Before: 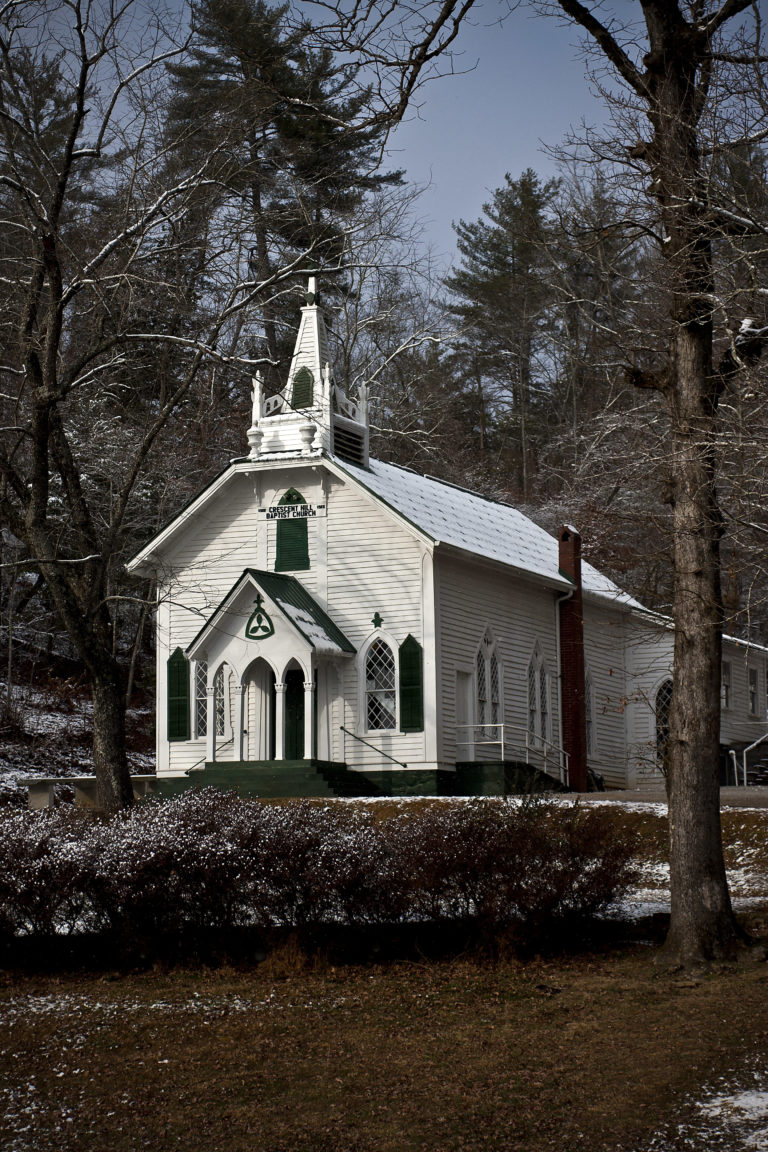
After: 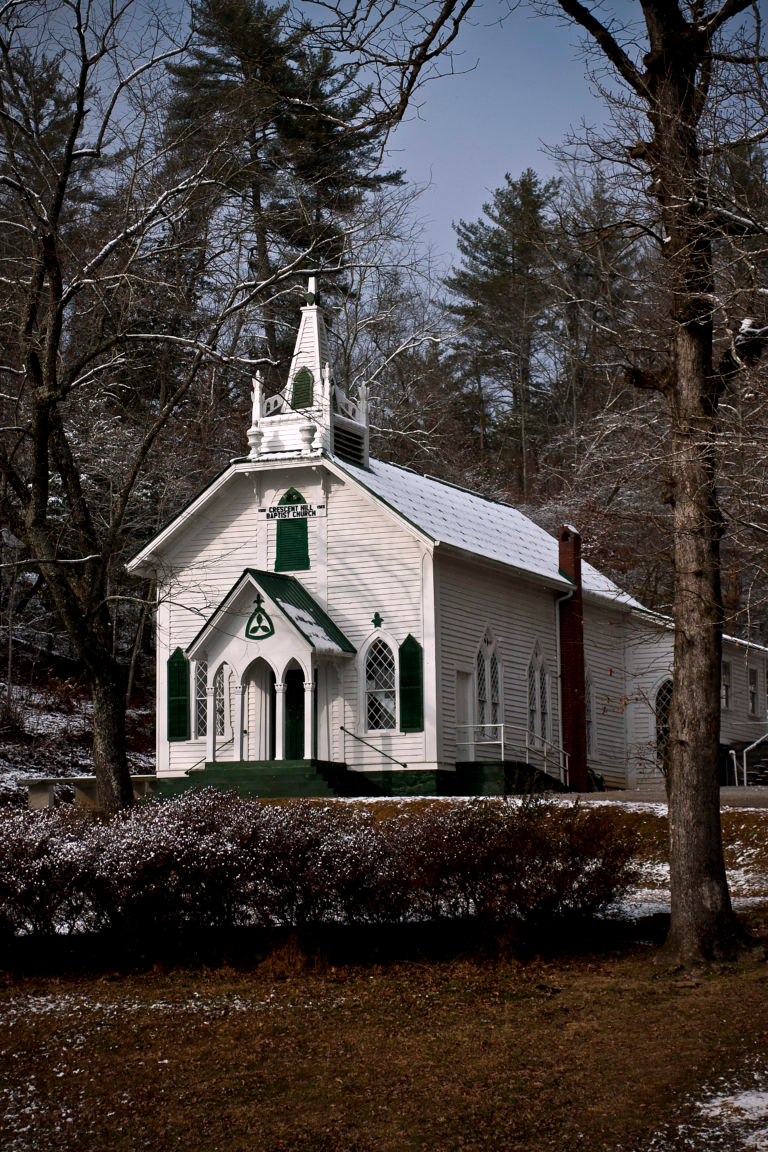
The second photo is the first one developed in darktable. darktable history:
color balance rgb: highlights gain › chroma 1.453%, highlights gain › hue 307.38°, perceptual saturation grading › global saturation 0.954%
